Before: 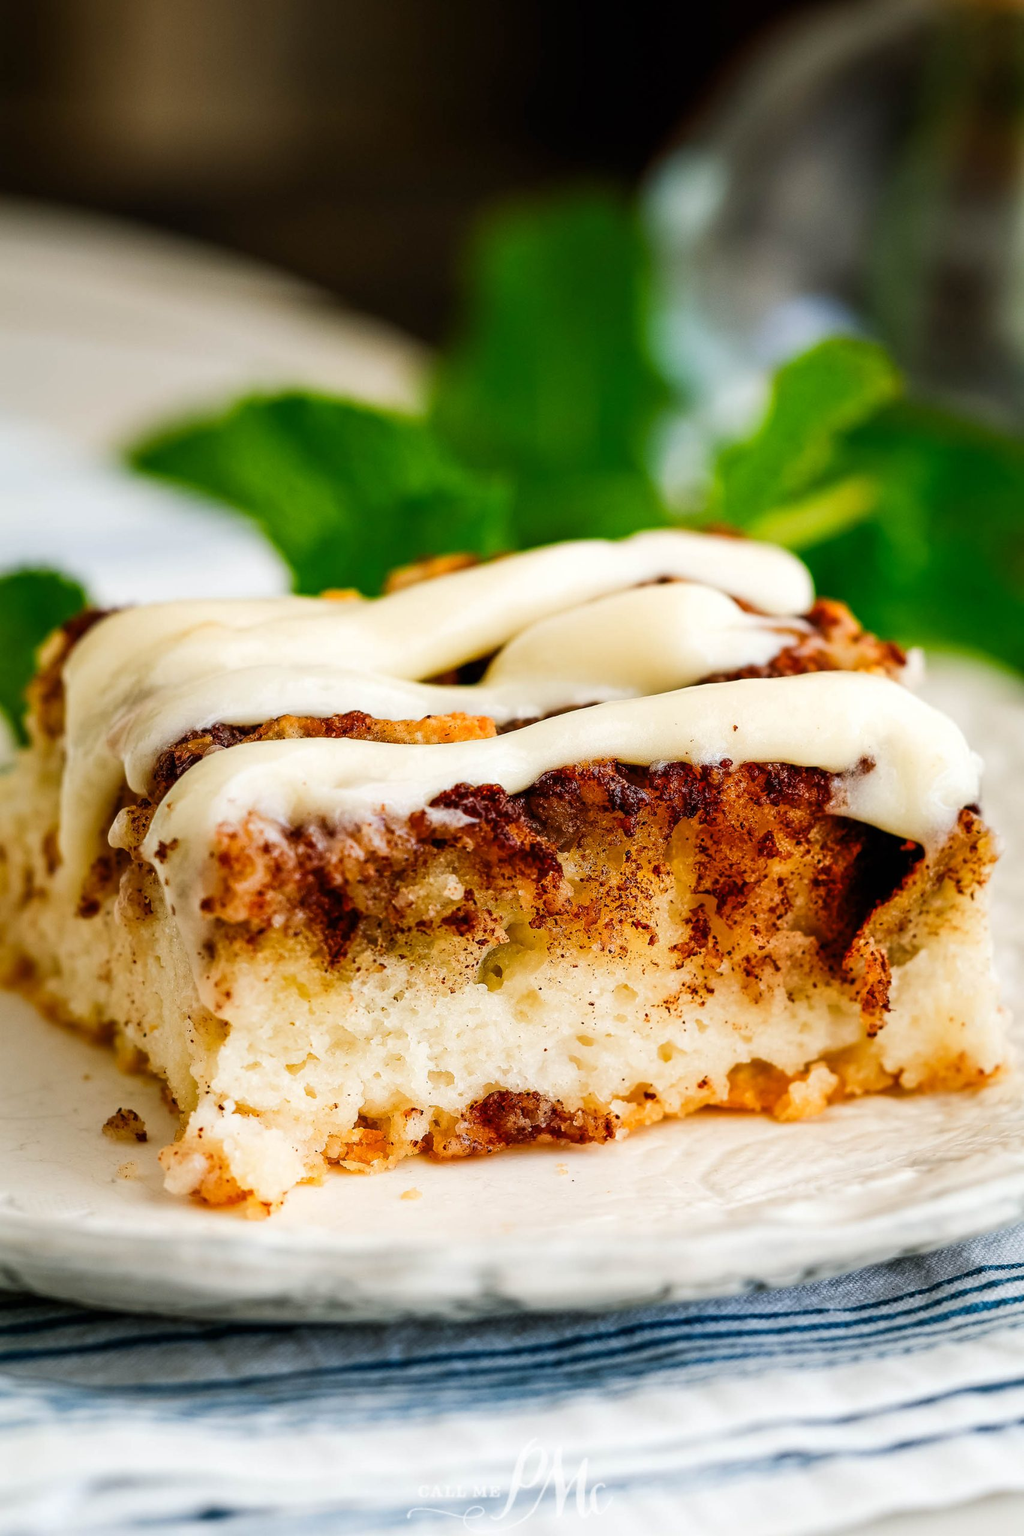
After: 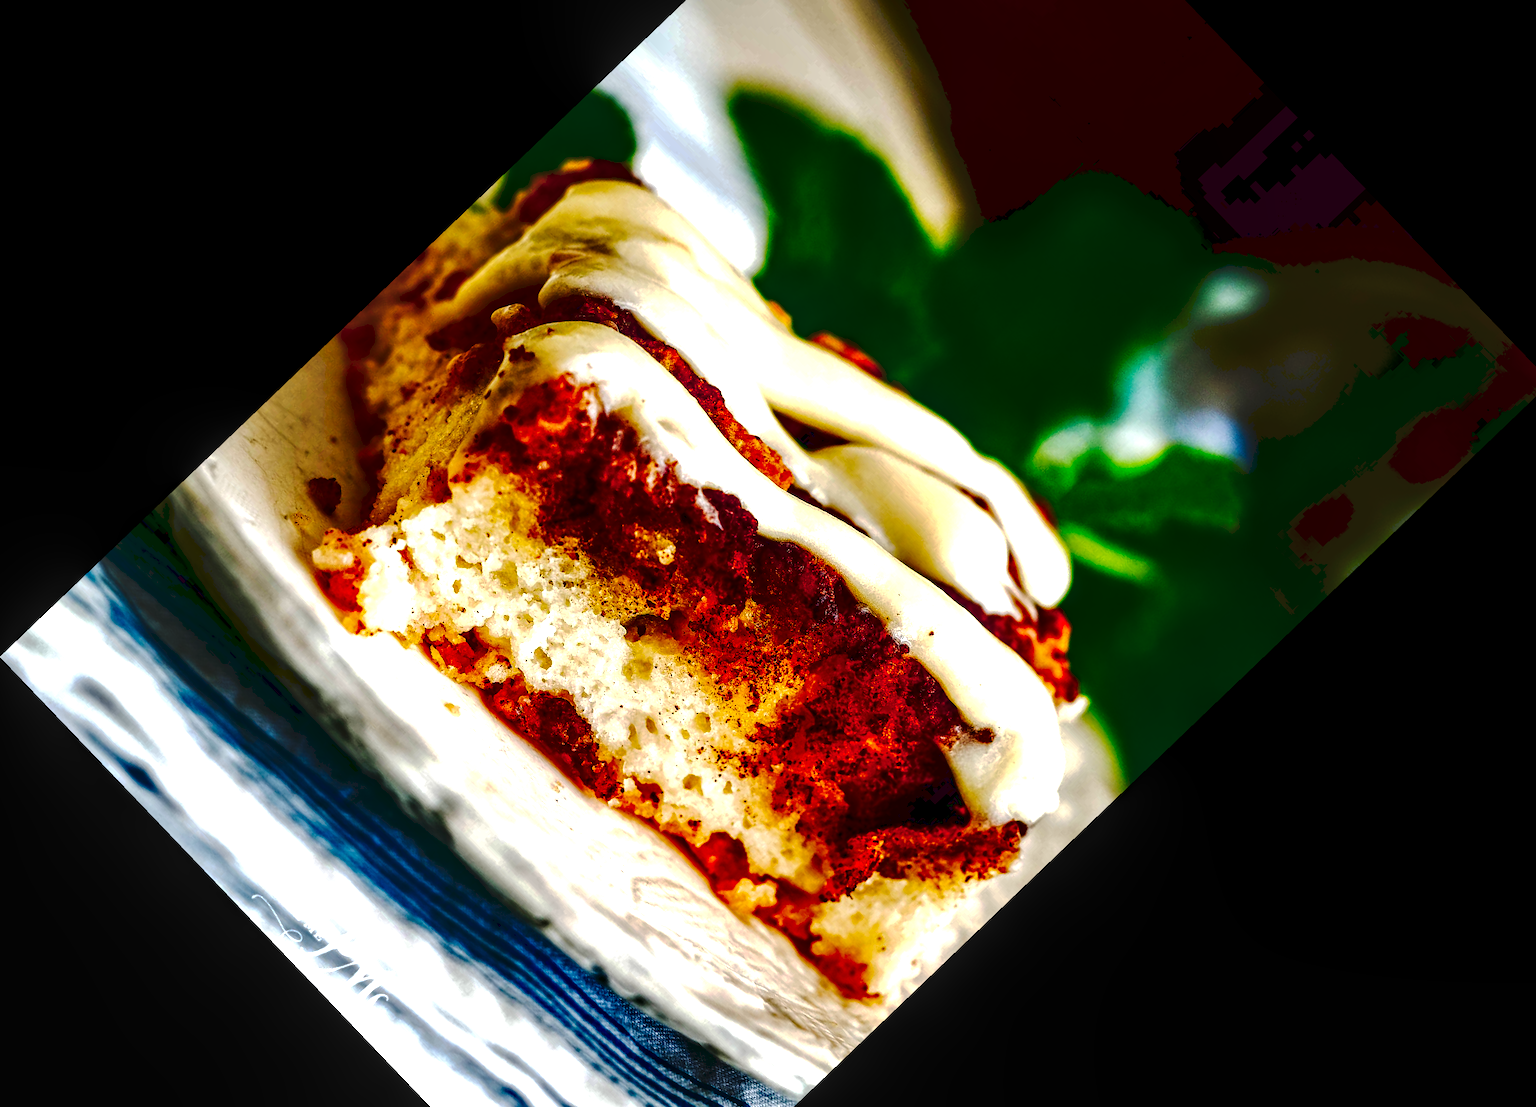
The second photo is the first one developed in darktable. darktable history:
tone curve: curves: ch0 [(0, 0) (0.003, 0.077) (0.011, 0.08) (0.025, 0.083) (0.044, 0.095) (0.069, 0.106) (0.1, 0.12) (0.136, 0.144) (0.177, 0.185) (0.224, 0.231) (0.277, 0.297) (0.335, 0.382) (0.399, 0.471) (0.468, 0.553) (0.543, 0.623) (0.623, 0.689) (0.709, 0.75) (0.801, 0.81) (0.898, 0.873) (1, 1)], preserve colors none
crop and rotate: angle -46.26°, top 16.234%, right 0.912%, bottom 11.704%
local contrast: highlights 60%, shadows 60%, detail 160%
tone equalizer: -8 EV -0.417 EV, -7 EV -0.389 EV, -6 EV -0.333 EV, -5 EV -0.222 EV, -3 EV 0.222 EV, -2 EV 0.333 EV, -1 EV 0.389 EV, +0 EV 0.417 EV, edges refinement/feathering 500, mask exposure compensation -1.57 EV, preserve details no
contrast brightness saturation: brightness -1, saturation 1
